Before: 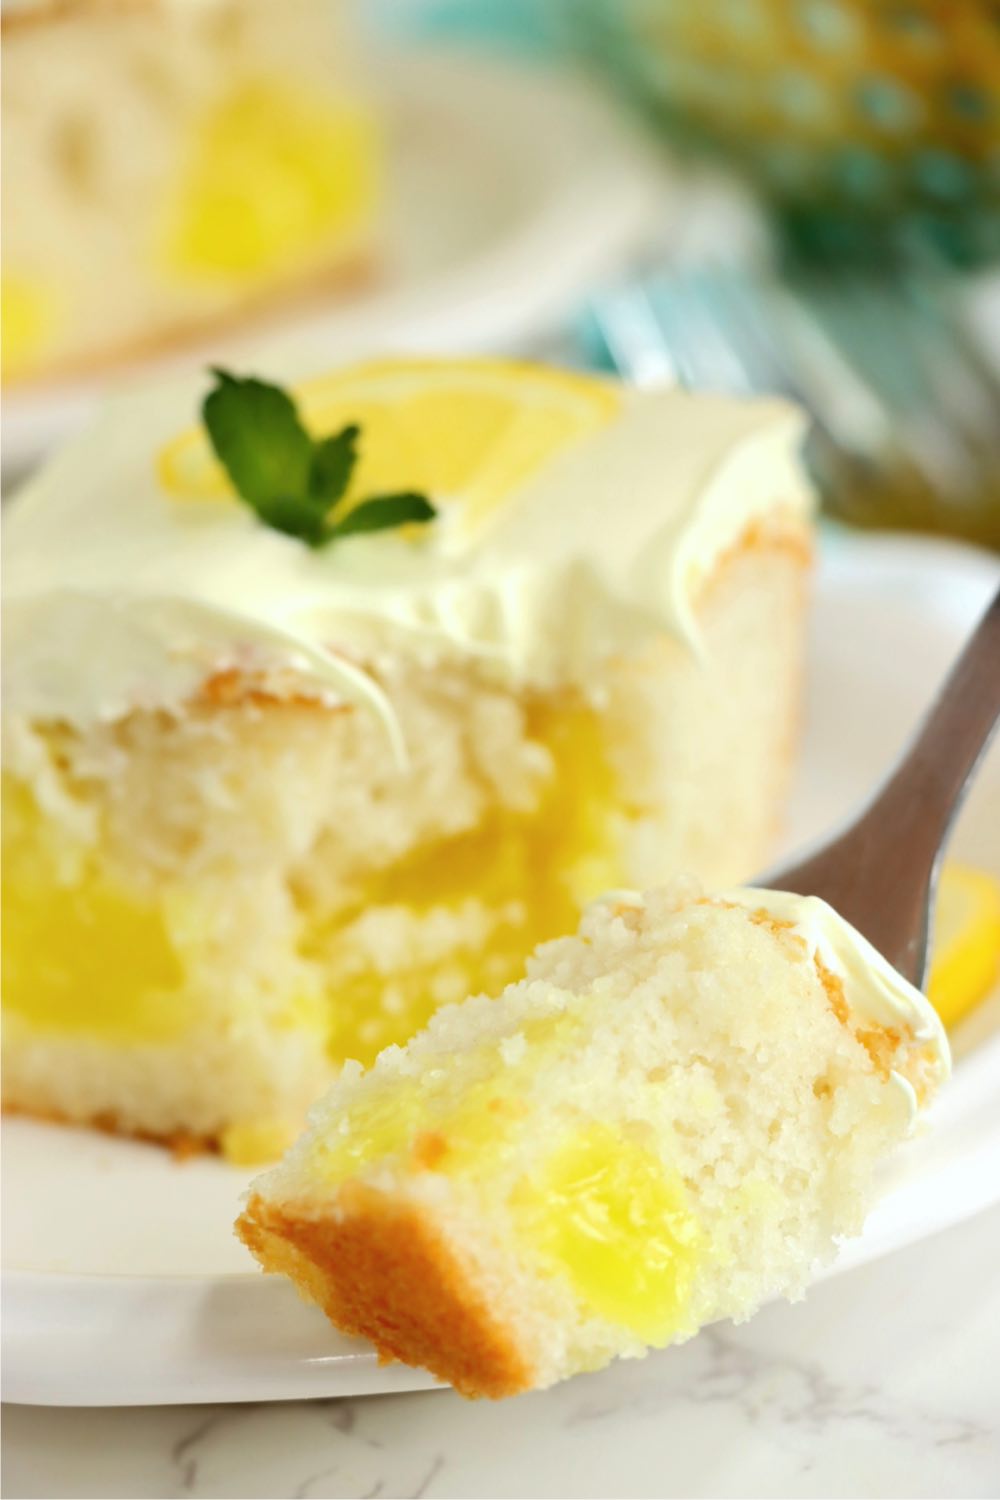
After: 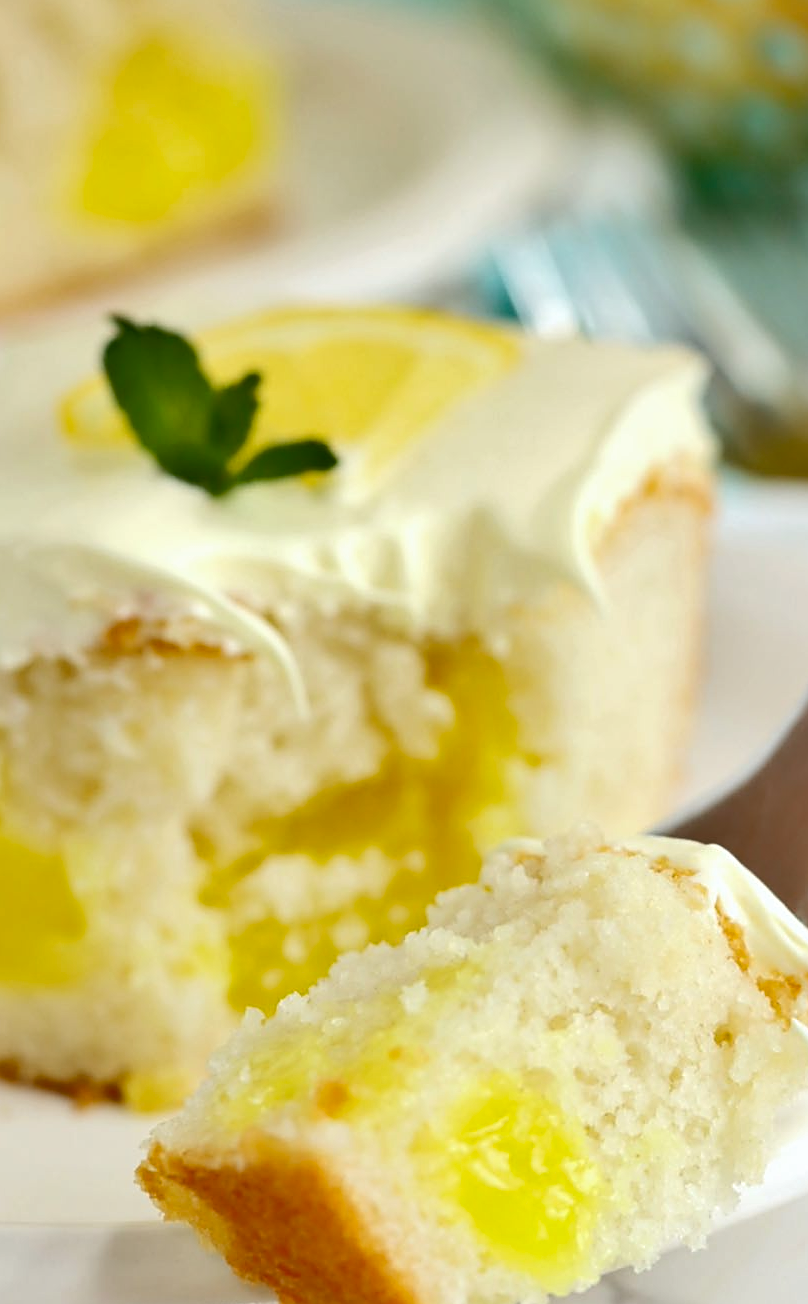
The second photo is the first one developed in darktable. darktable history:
crop: left 9.929%, top 3.475%, right 9.188%, bottom 9.529%
shadows and highlights: low approximation 0.01, soften with gaussian
sharpen: on, module defaults
